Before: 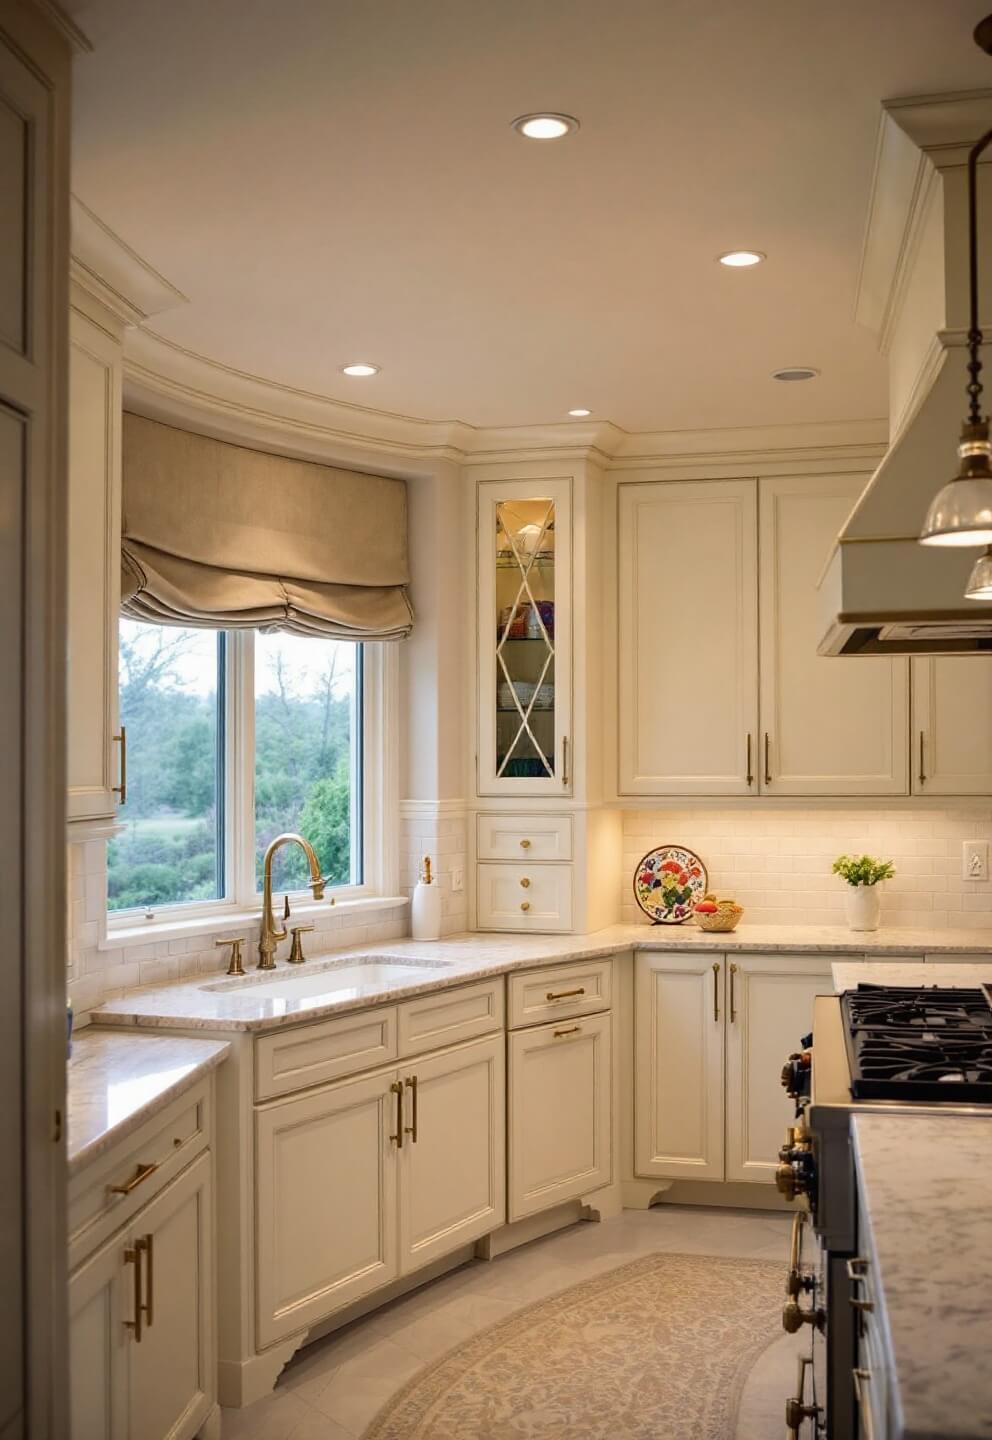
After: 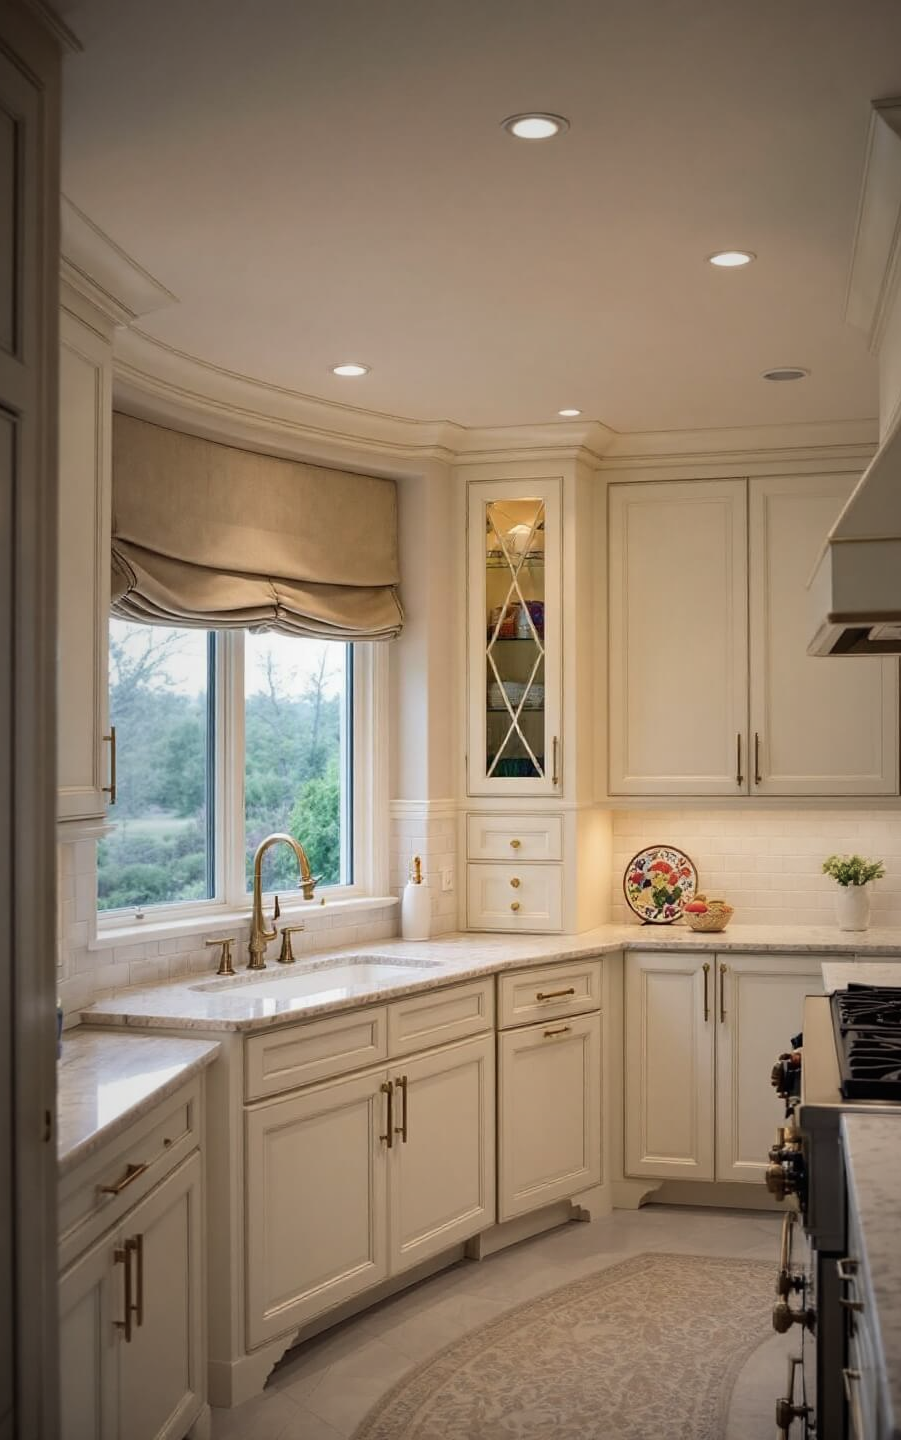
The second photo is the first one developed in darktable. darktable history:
crop and rotate: left 1.087%, right 8.052%
vignetting: fall-off start 17.36%, fall-off radius 136.77%, width/height ratio 0.619, shape 0.584
color zones: mix 25.32%
